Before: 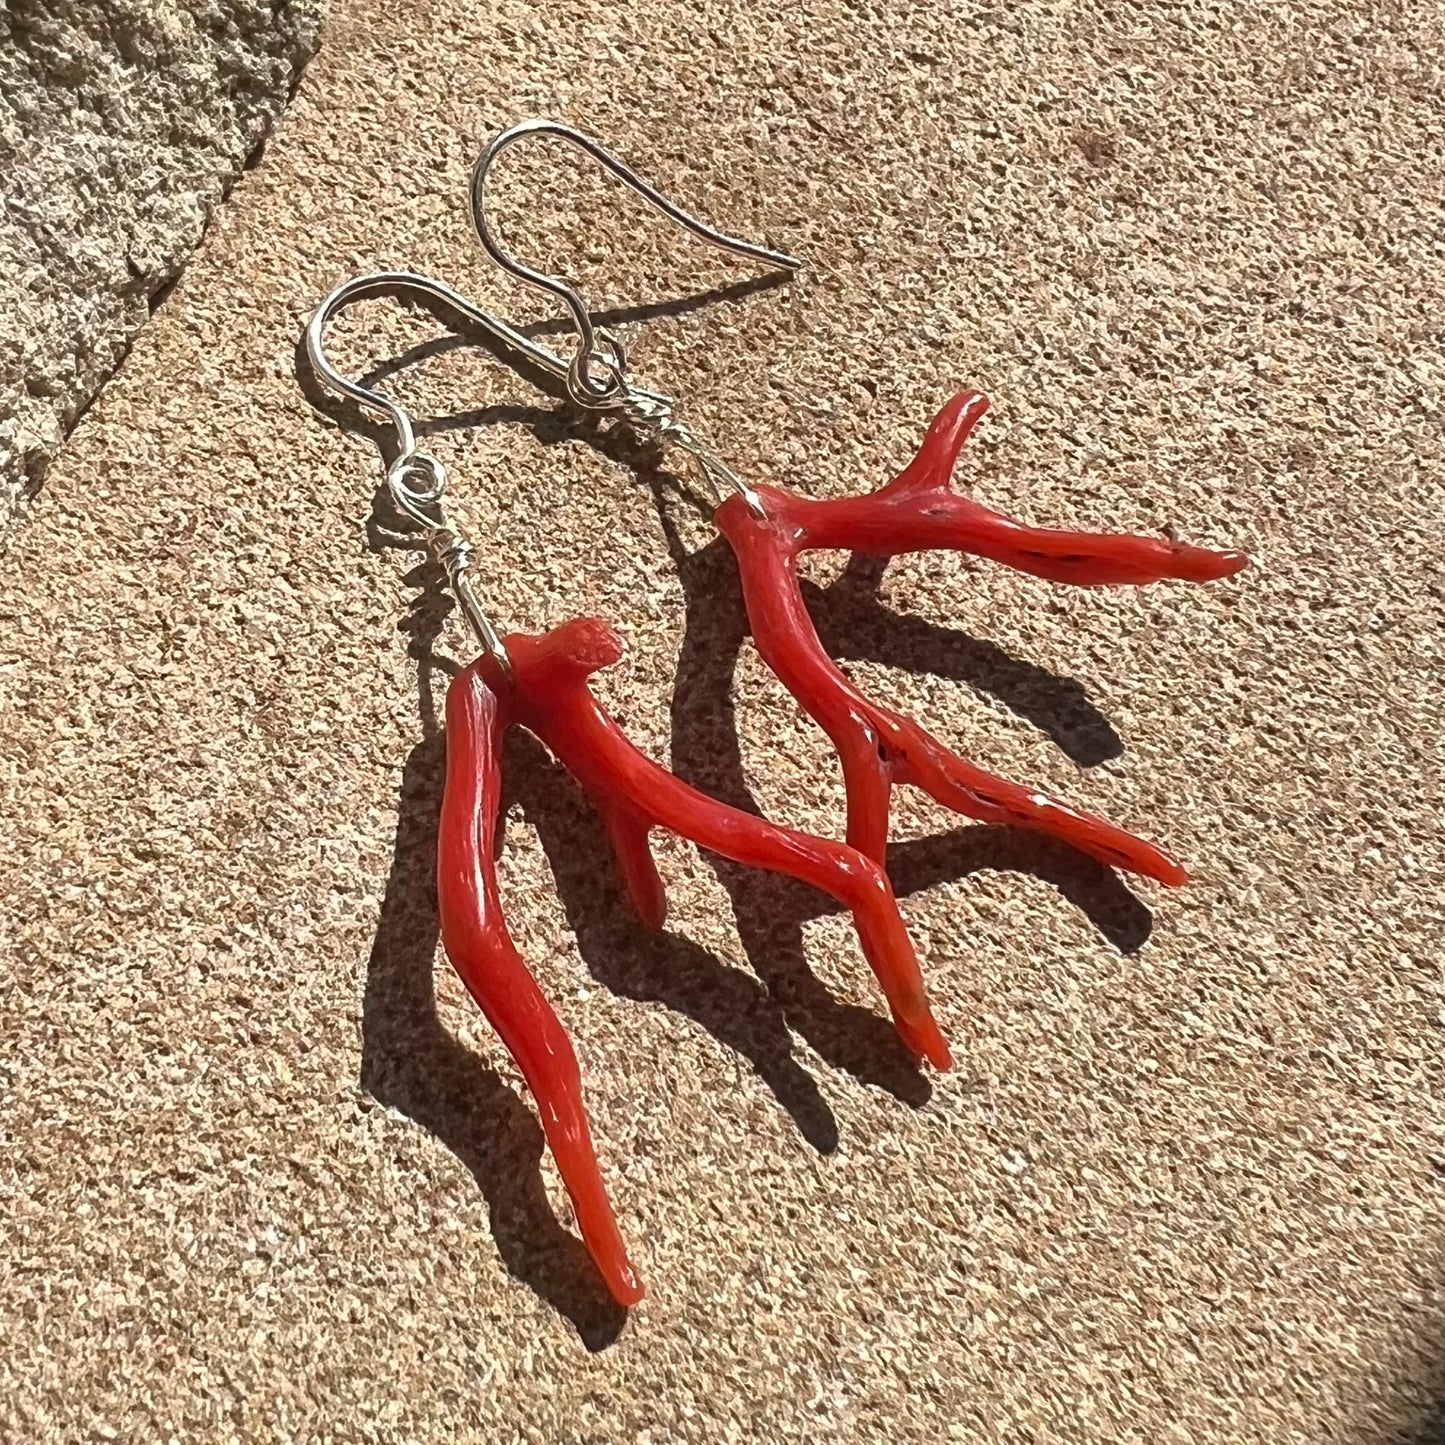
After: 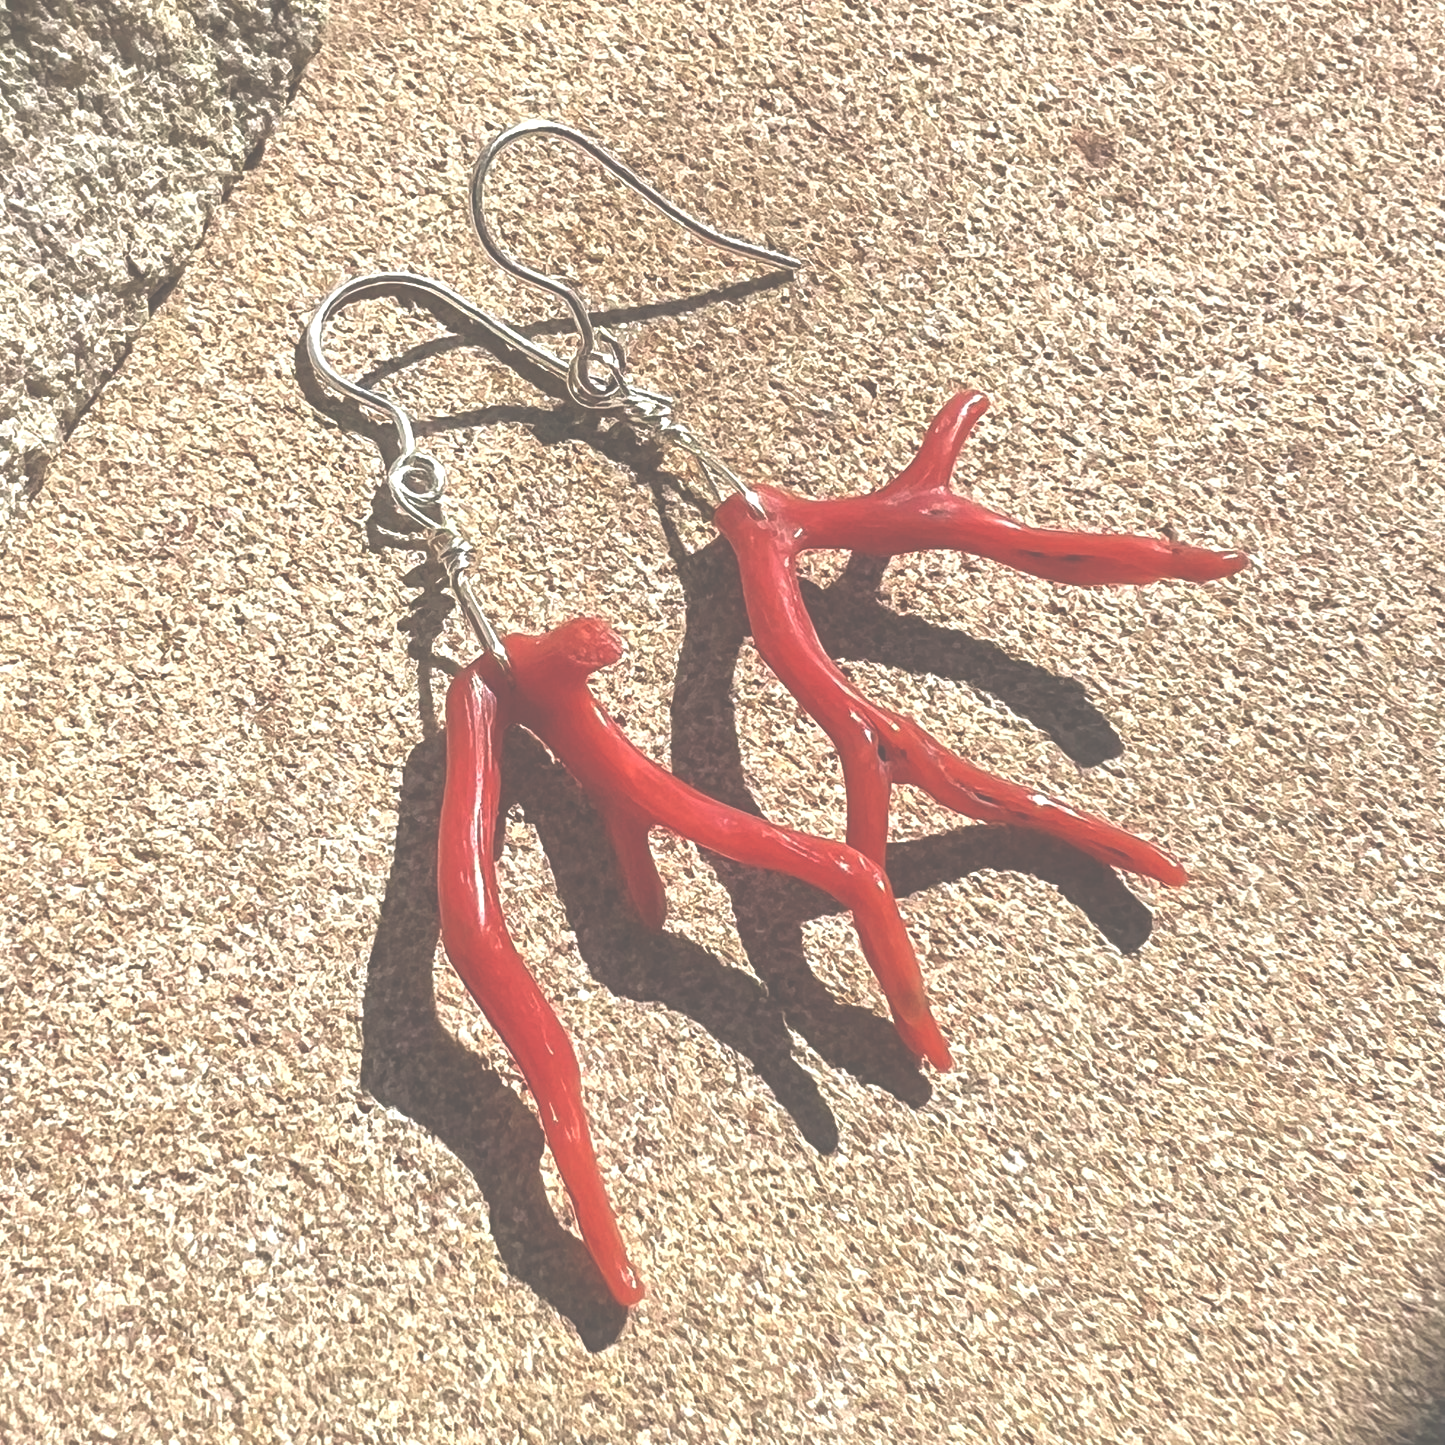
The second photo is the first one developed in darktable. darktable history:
exposure: black level correction -0.07, exposure 0.501 EV, compensate highlight preservation false
